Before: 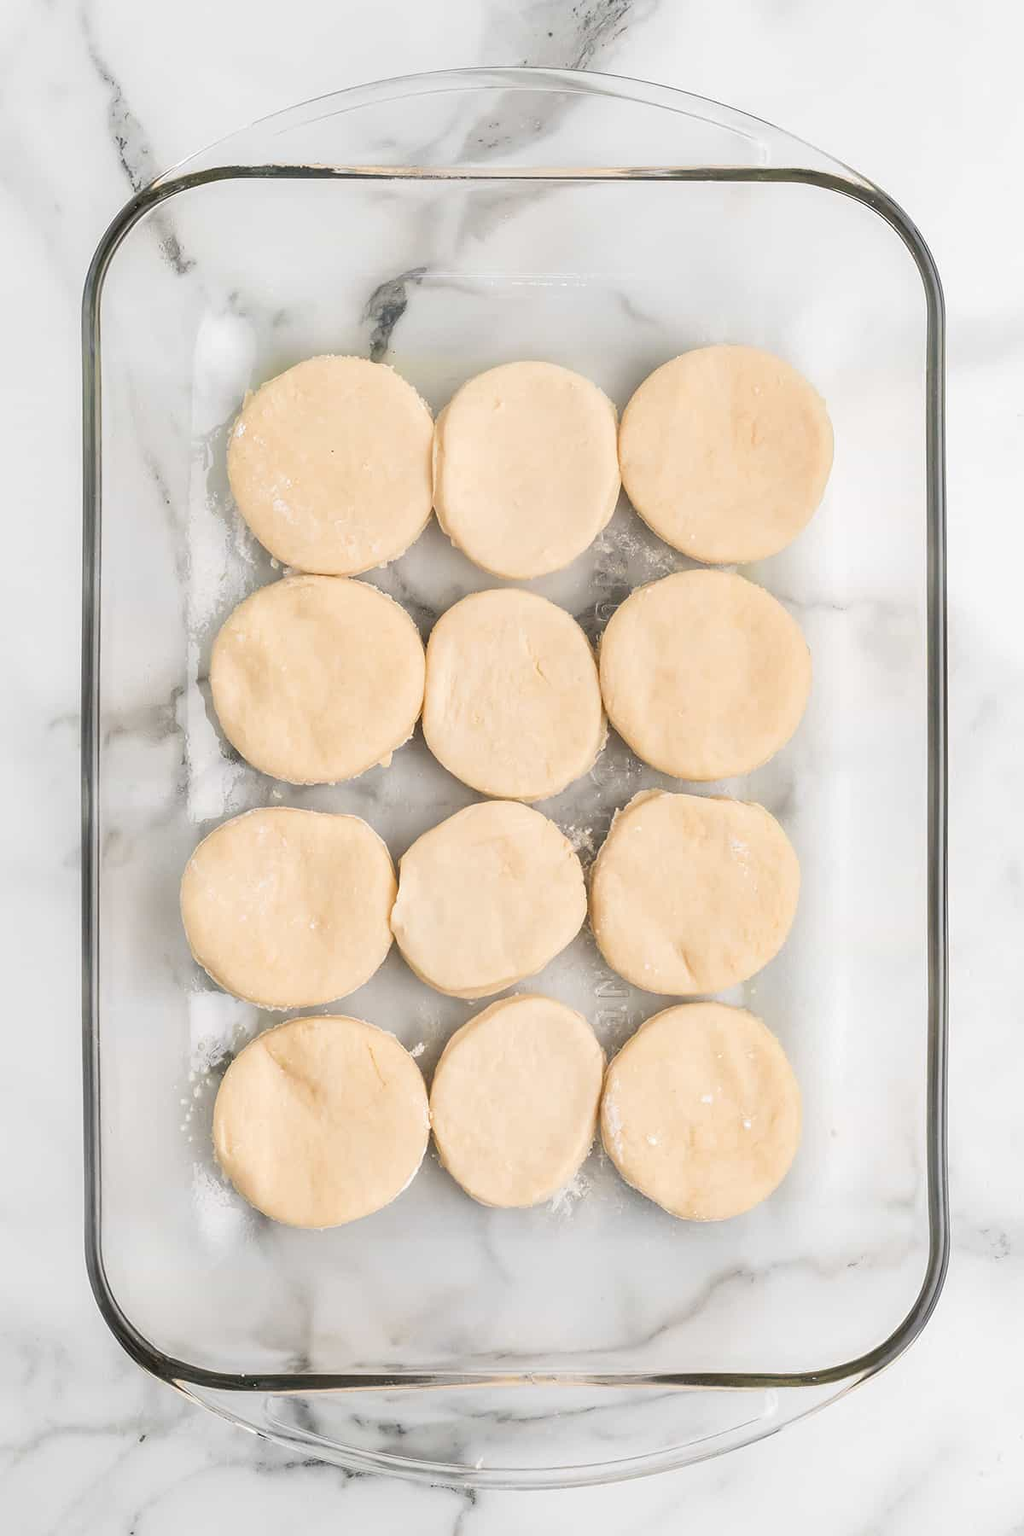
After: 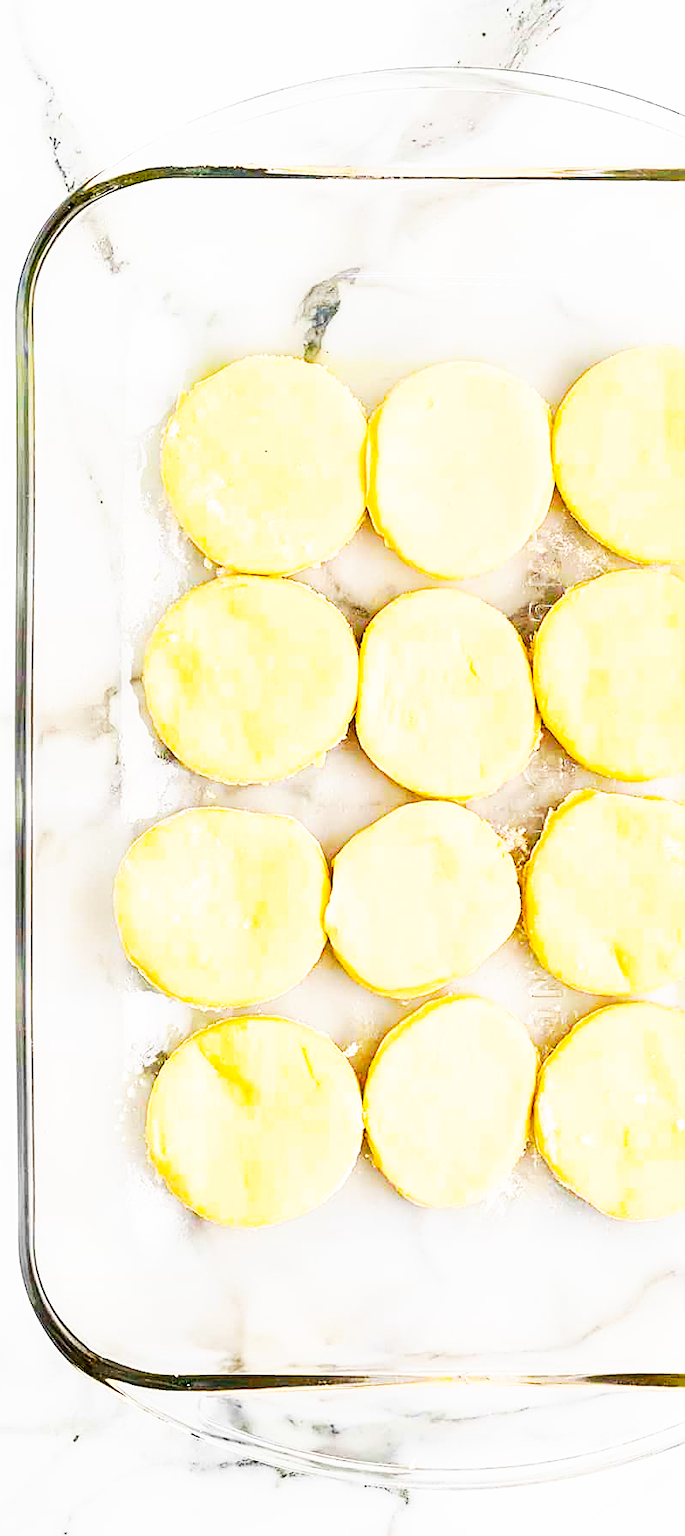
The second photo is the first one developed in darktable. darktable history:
sharpen: radius 2.531, amount 0.624
crop and rotate: left 6.523%, right 26.492%
color balance rgb: global offset › luminance -0.508%, linear chroma grading › shadows 16.559%, perceptual saturation grading › global saturation 64.453%, perceptual saturation grading › highlights 59.711%, perceptual saturation grading › mid-tones 49.806%, perceptual saturation grading › shadows 50.015%
base curve: curves: ch0 [(0, 0) (0.007, 0.004) (0.027, 0.03) (0.046, 0.07) (0.207, 0.54) (0.442, 0.872) (0.673, 0.972) (1, 1)], preserve colors none
